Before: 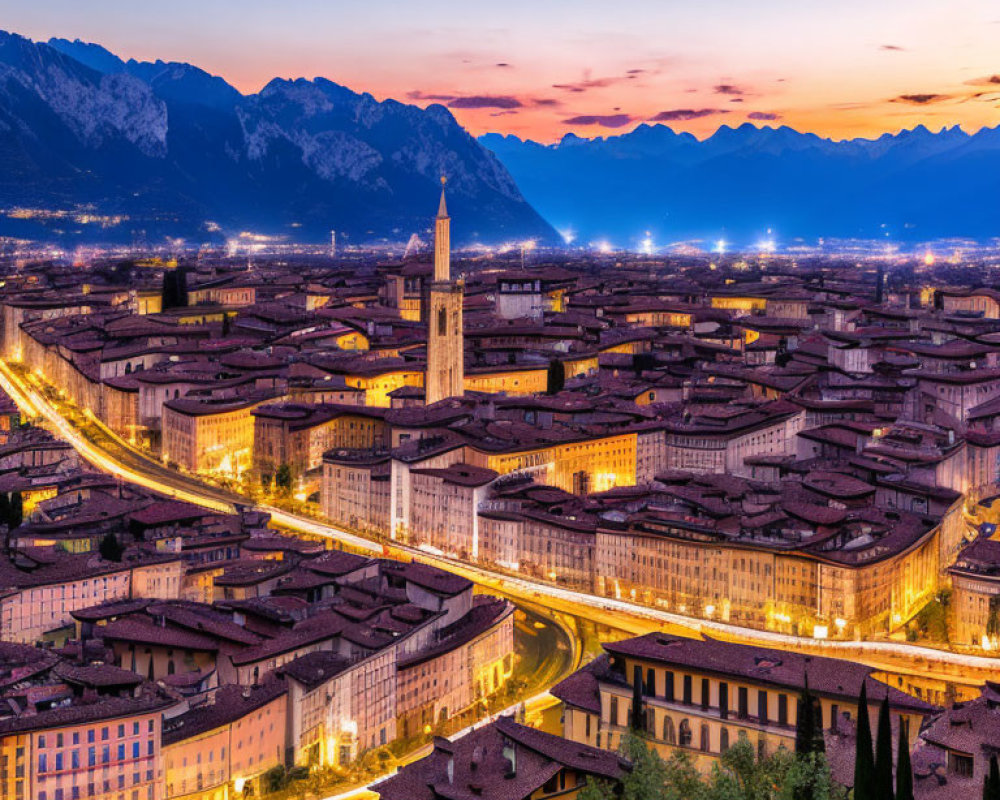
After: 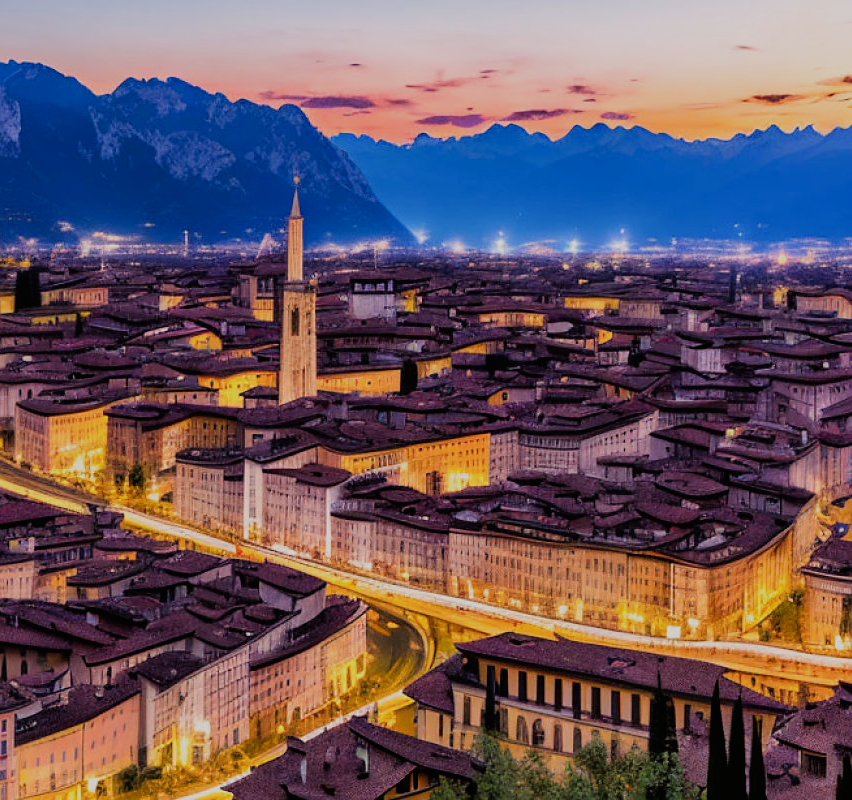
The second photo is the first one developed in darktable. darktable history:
filmic rgb: black relative exposure -7.65 EV, white relative exposure 4.56 EV, hardness 3.61
crop and rotate: left 14.754%
contrast brightness saturation: contrast -0.014, brightness -0.014, saturation 0.026
sharpen: radius 1.494, amount 0.399, threshold 1.34
